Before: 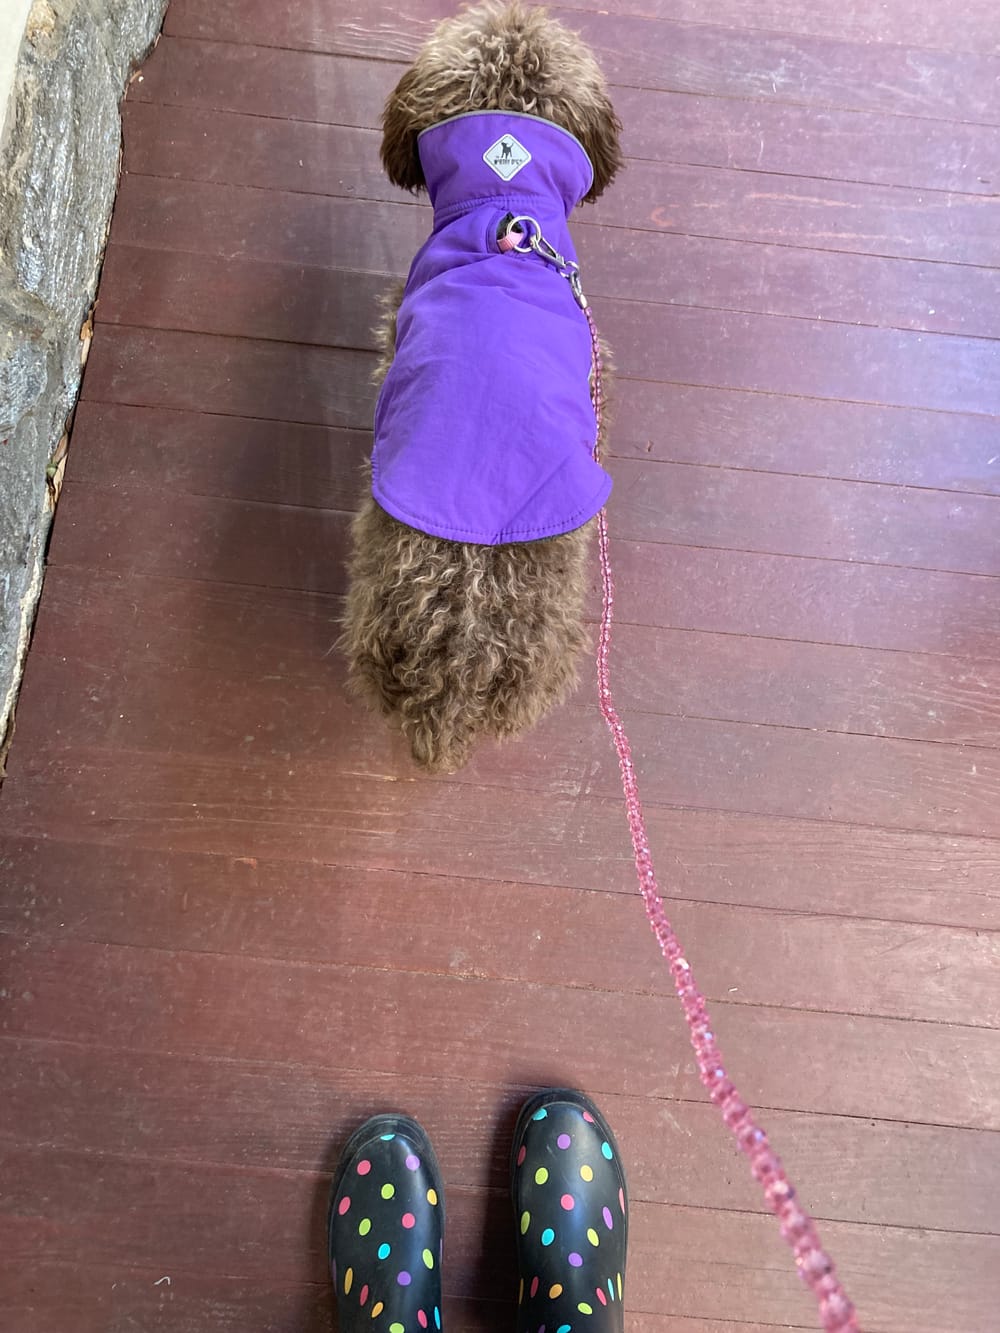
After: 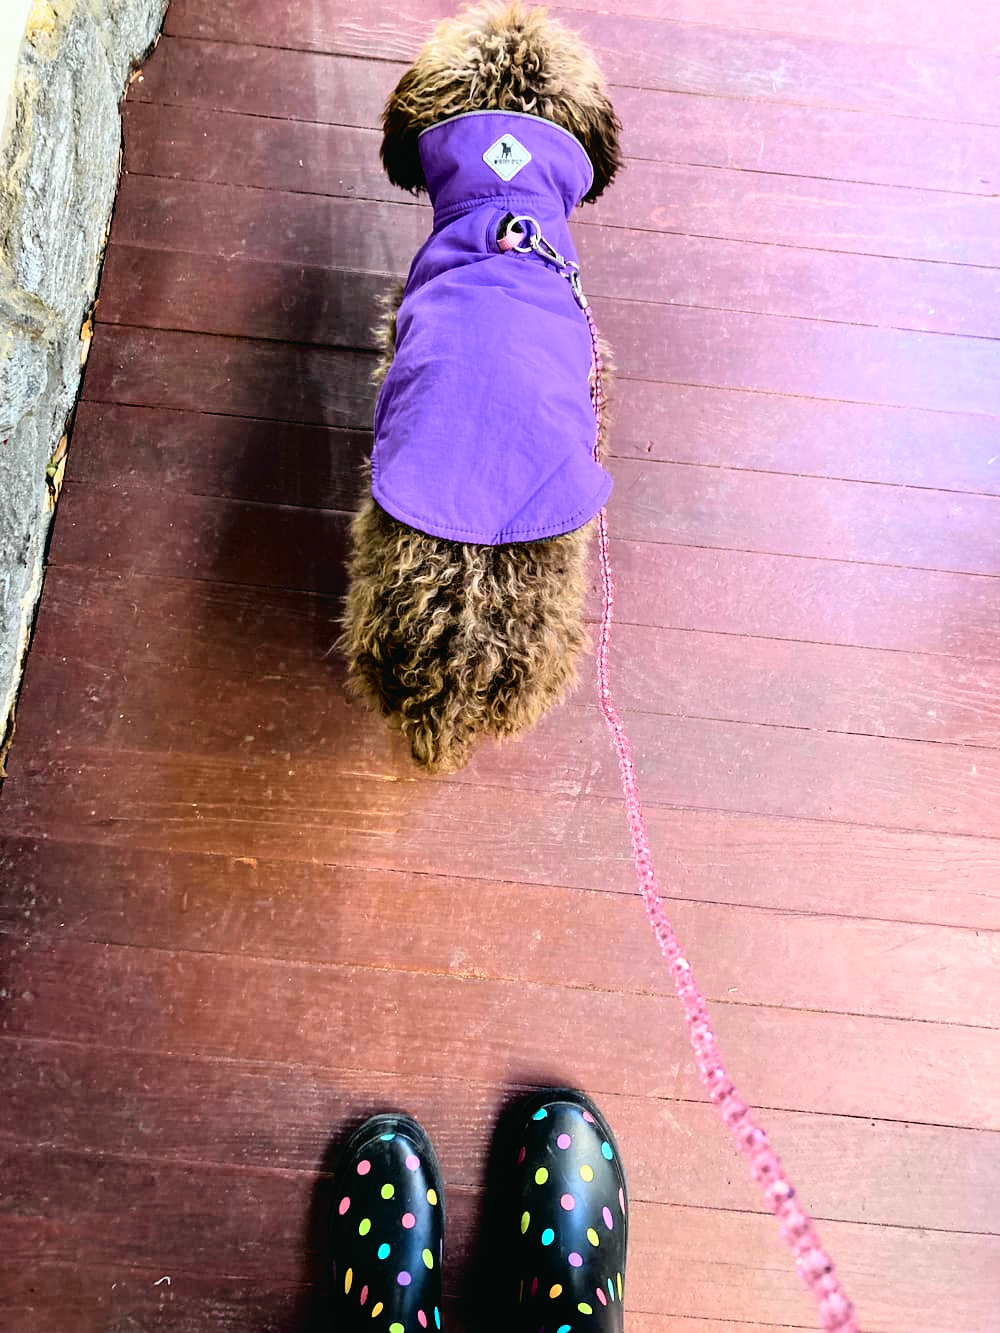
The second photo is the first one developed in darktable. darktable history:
filmic rgb: black relative exposure -3.64 EV, white relative exposure 2.44 EV, hardness 3.29
tone curve: curves: ch0 [(0, 0.021) (0.148, 0.076) (0.232, 0.191) (0.398, 0.423) (0.572, 0.672) (0.705, 0.812) (0.877, 0.931) (0.99, 0.987)]; ch1 [(0, 0) (0.377, 0.325) (0.493, 0.486) (0.508, 0.502) (0.515, 0.514) (0.554, 0.586) (0.623, 0.658) (0.701, 0.704) (0.778, 0.751) (1, 1)]; ch2 [(0, 0) (0.431, 0.398) (0.485, 0.486) (0.495, 0.498) (0.511, 0.507) (0.58, 0.66) (0.679, 0.757) (0.749, 0.829) (1, 0.991)], color space Lab, independent channels
